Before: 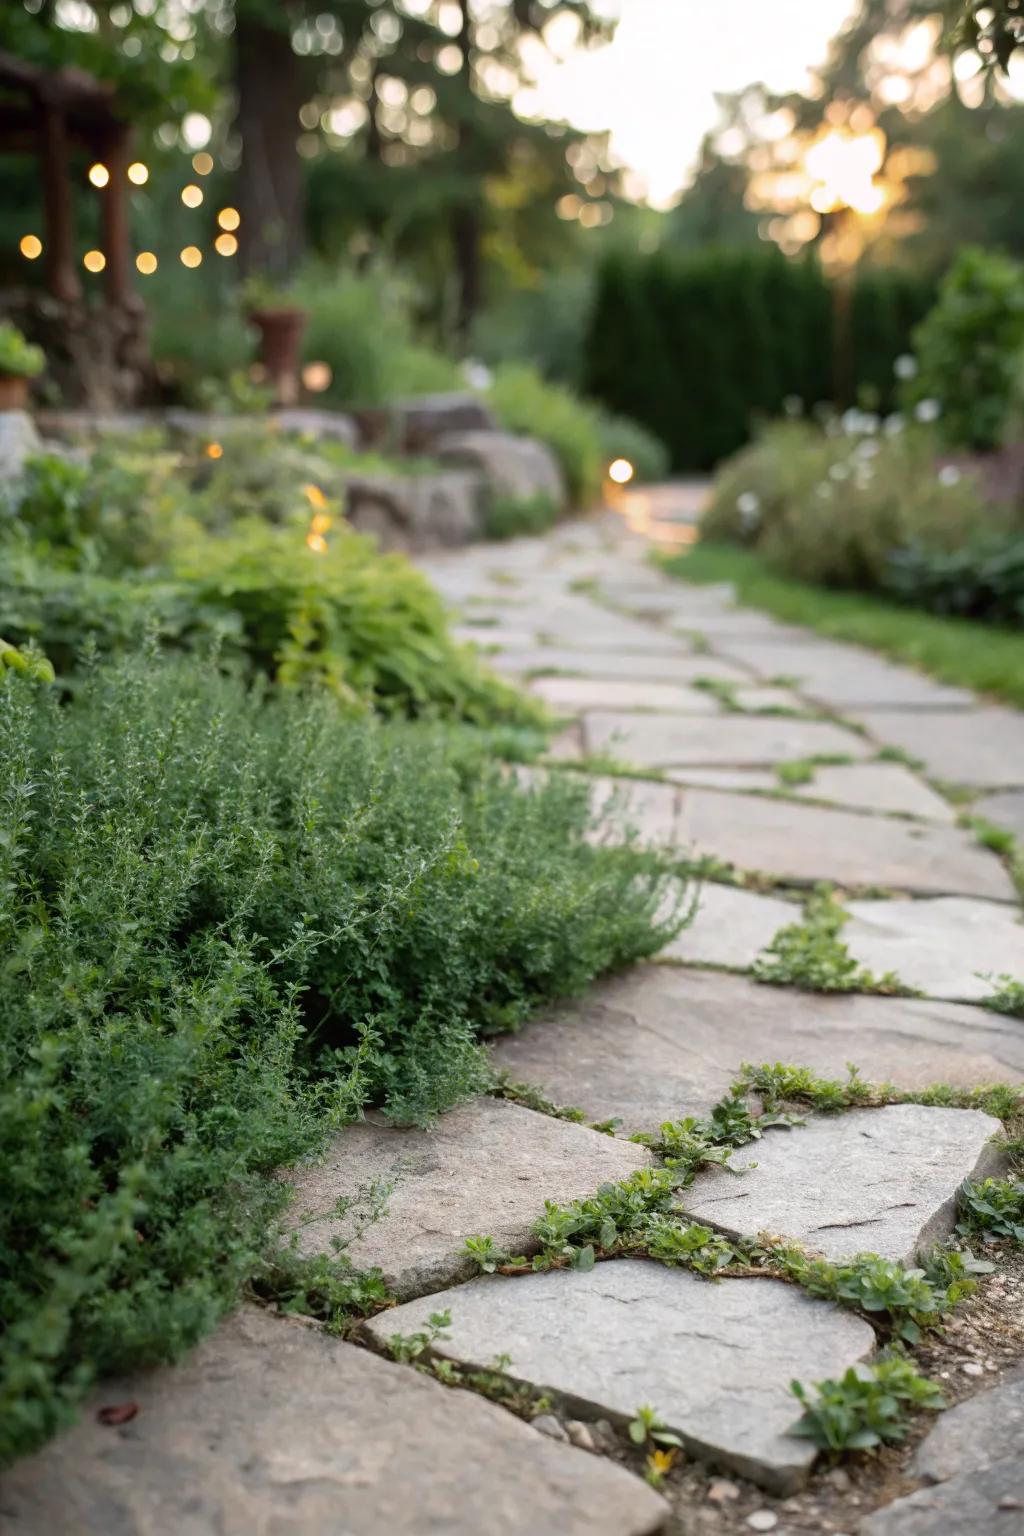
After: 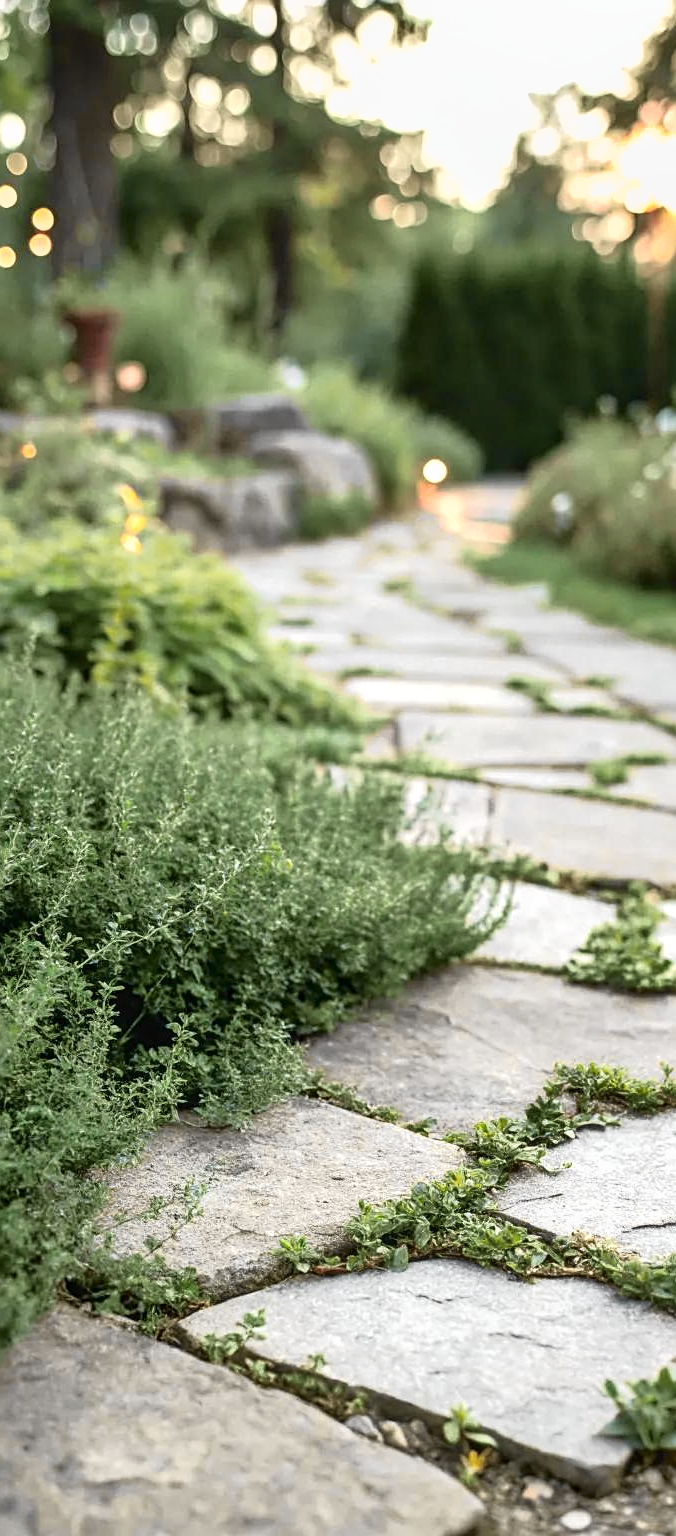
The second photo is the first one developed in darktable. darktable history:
shadows and highlights: shadows 59.94, soften with gaussian
crop and rotate: left 18.212%, right 15.771%
exposure: black level correction 0, exposure 0.694 EV, compensate highlight preservation false
local contrast: detail 115%
sharpen: on, module defaults
tone curve: curves: ch0 [(0, 0) (0.058, 0.037) (0.214, 0.183) (0.304, 0.288) (0.561, 0.554) (0.687, 0.677) (0.768, 0.768) (0.858, 0.861) (0.987, 0.945)]; ch1 [(0, 0) (0.172, 0.123) (0.312, 0.296) (0.432, 0.448) (0.471, 0.469) (0.502, 0.5) (0.521, 0.505) (0.565, 0.569) (0.663, 0.663) (0.703, 0.721) (0.857, 0.917) (1, 1)]; ch2 [(0, 0) (0.411, 0.424) (0.485, 0.497) (0.502, 0.5) (0.517, 0.511) (0.556, 0.562) (0.626, 0.594) (0.709, 0.661) (1, 1)], color space Lab, independent channels, preserve colors none
